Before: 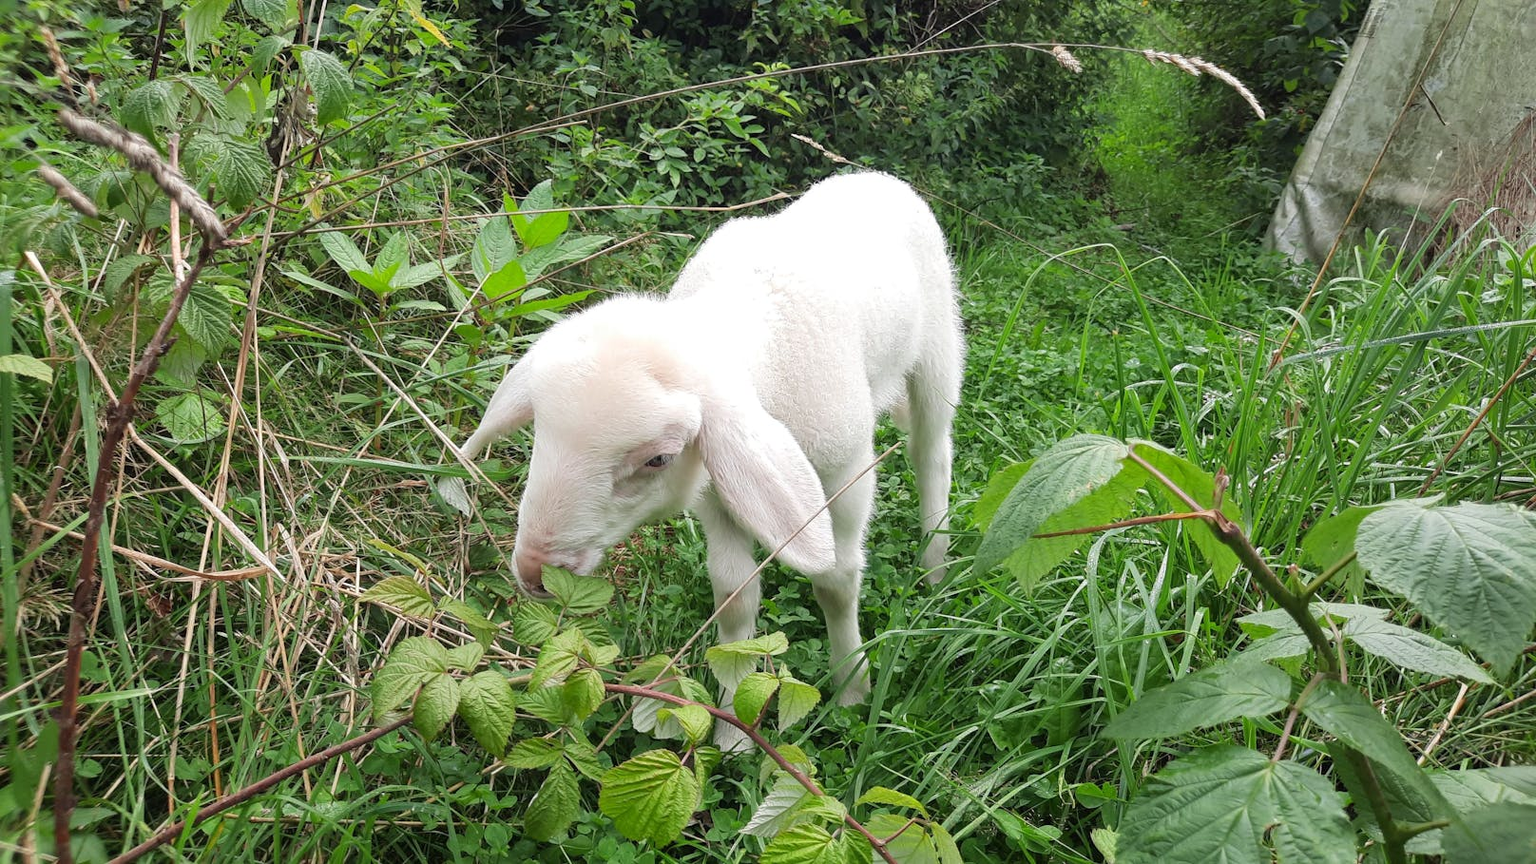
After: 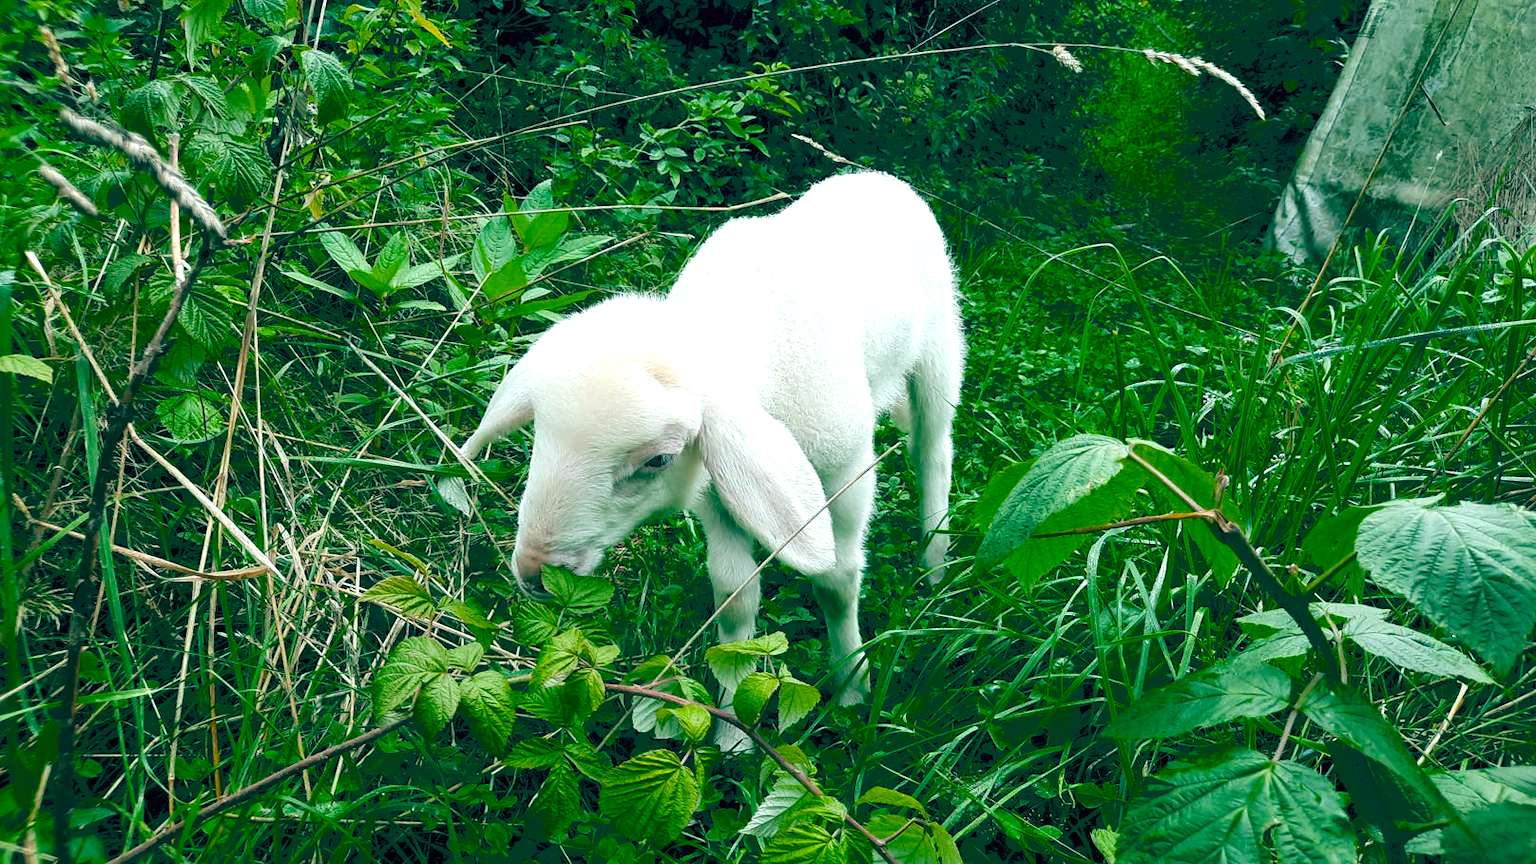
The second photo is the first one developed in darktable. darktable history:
color balance rgb: global offset › luminance -0.53%, global offset › chroma 0.91%, global offset › hue 173.43°, perceptual saturation grading › global saturation 32.998%, global vibrance 9.658%, contrast 14.544%, saturation formula JzAzBz (2021)
